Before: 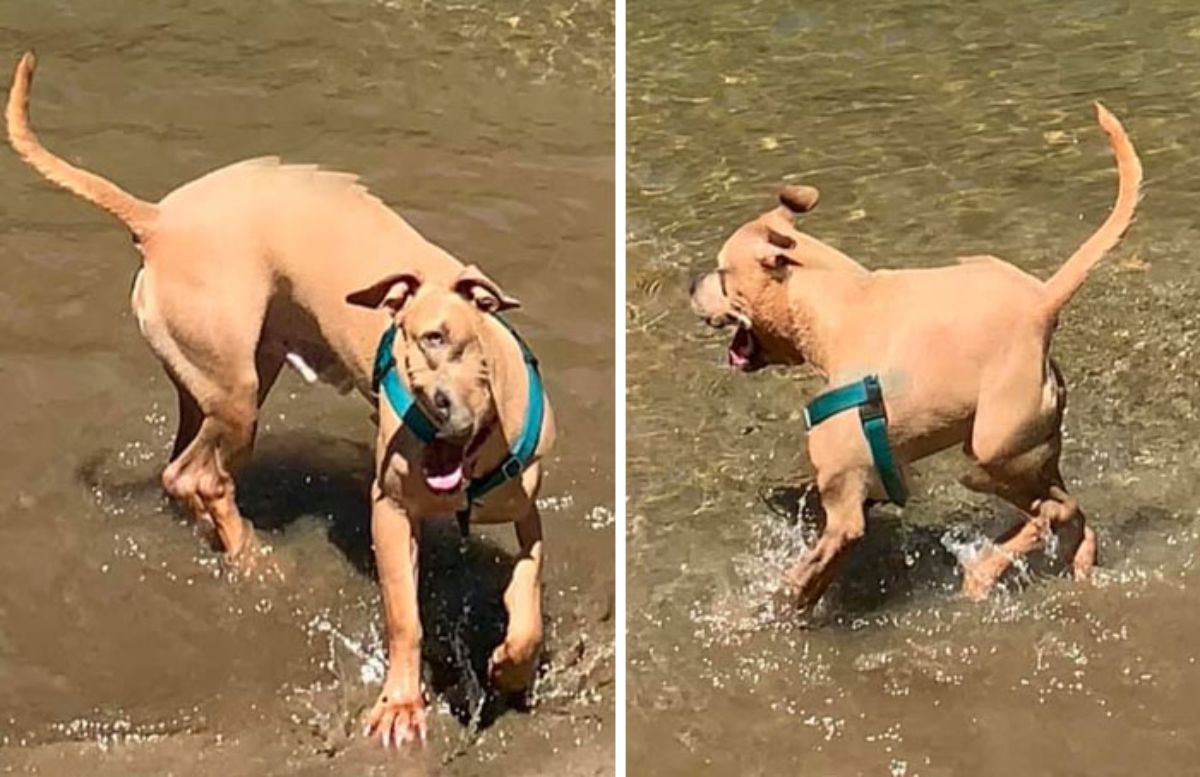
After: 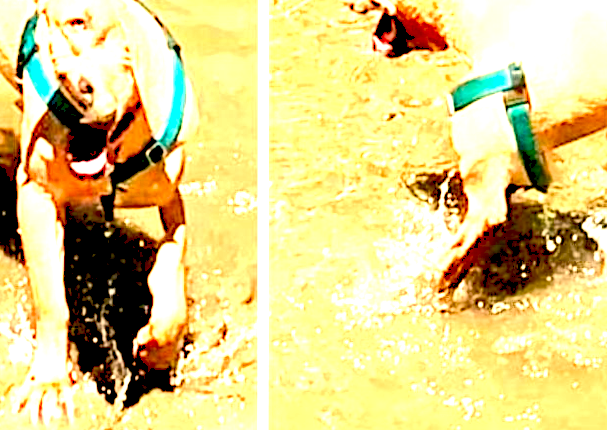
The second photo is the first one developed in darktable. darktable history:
exposure: black level correction 0.016, exposure 1.774 EV, compensate highlight preservation false
tone equalizer: -8 EV 0.001 EV, -7 EV -0.002 EV, -6 EV 0.002 EV, -5 EV -0.03 EV, -4 EV -0.116 EV, -3 EV -0.169 EV, -2 EV 0.24 EV, -1 EV 0.702 EV, +0 EV 0.493 EV
crop: left 29.672%, top 41.786%, right 20.851%, bottom 3.487%
white balance: red 1.123, blue 0.83
rotate and perspective: lens shift (vertical) 0.048, lens shift (horizontal) -0.024, automatic cropping off
levels: levels [0, 0.435, 0.917]
